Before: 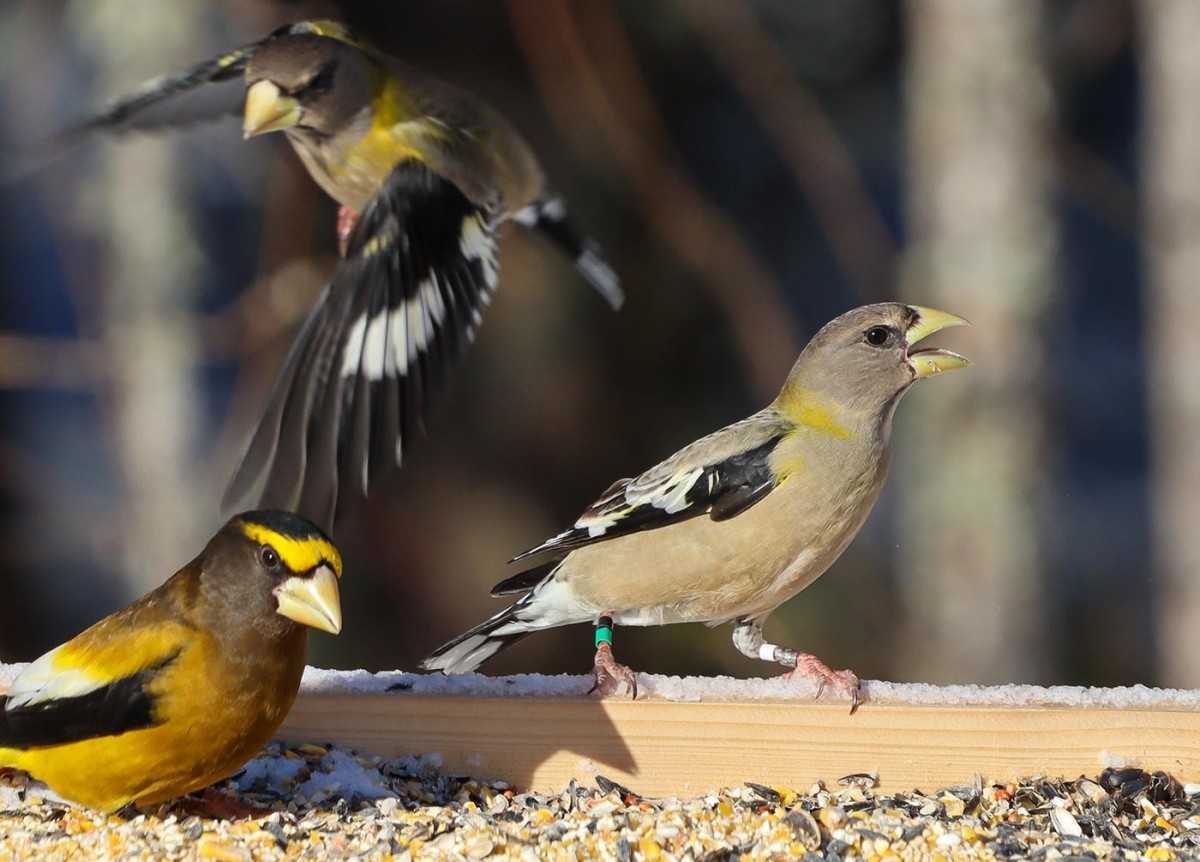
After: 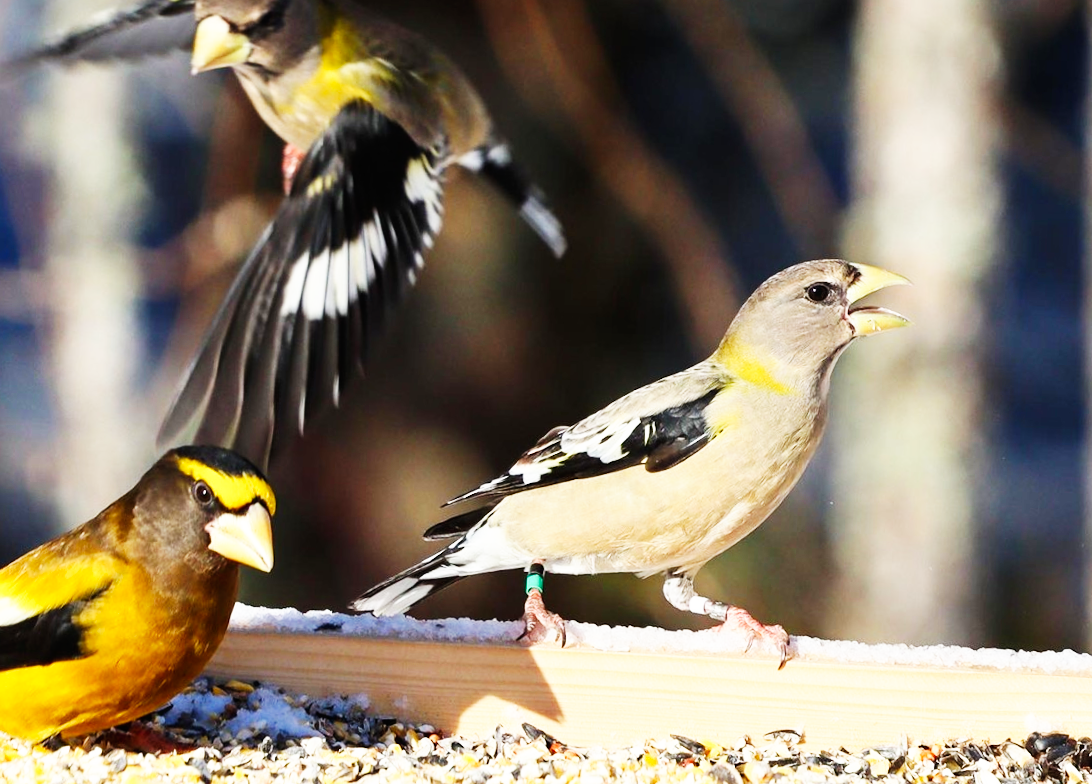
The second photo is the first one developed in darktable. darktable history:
base curve: curves: ch0 [(0, 0) (0.007, 0.004) (0.027, 0.03) (0.046, 0.07) (0.207, 0.54) (0.442, 0.872) (0.673, 0.972) (1, 1)], preserve colors none
crop and rotate: angle -1.96°, left 3.097%, top 4.154%, right 1.586%, bottom 0.529%
